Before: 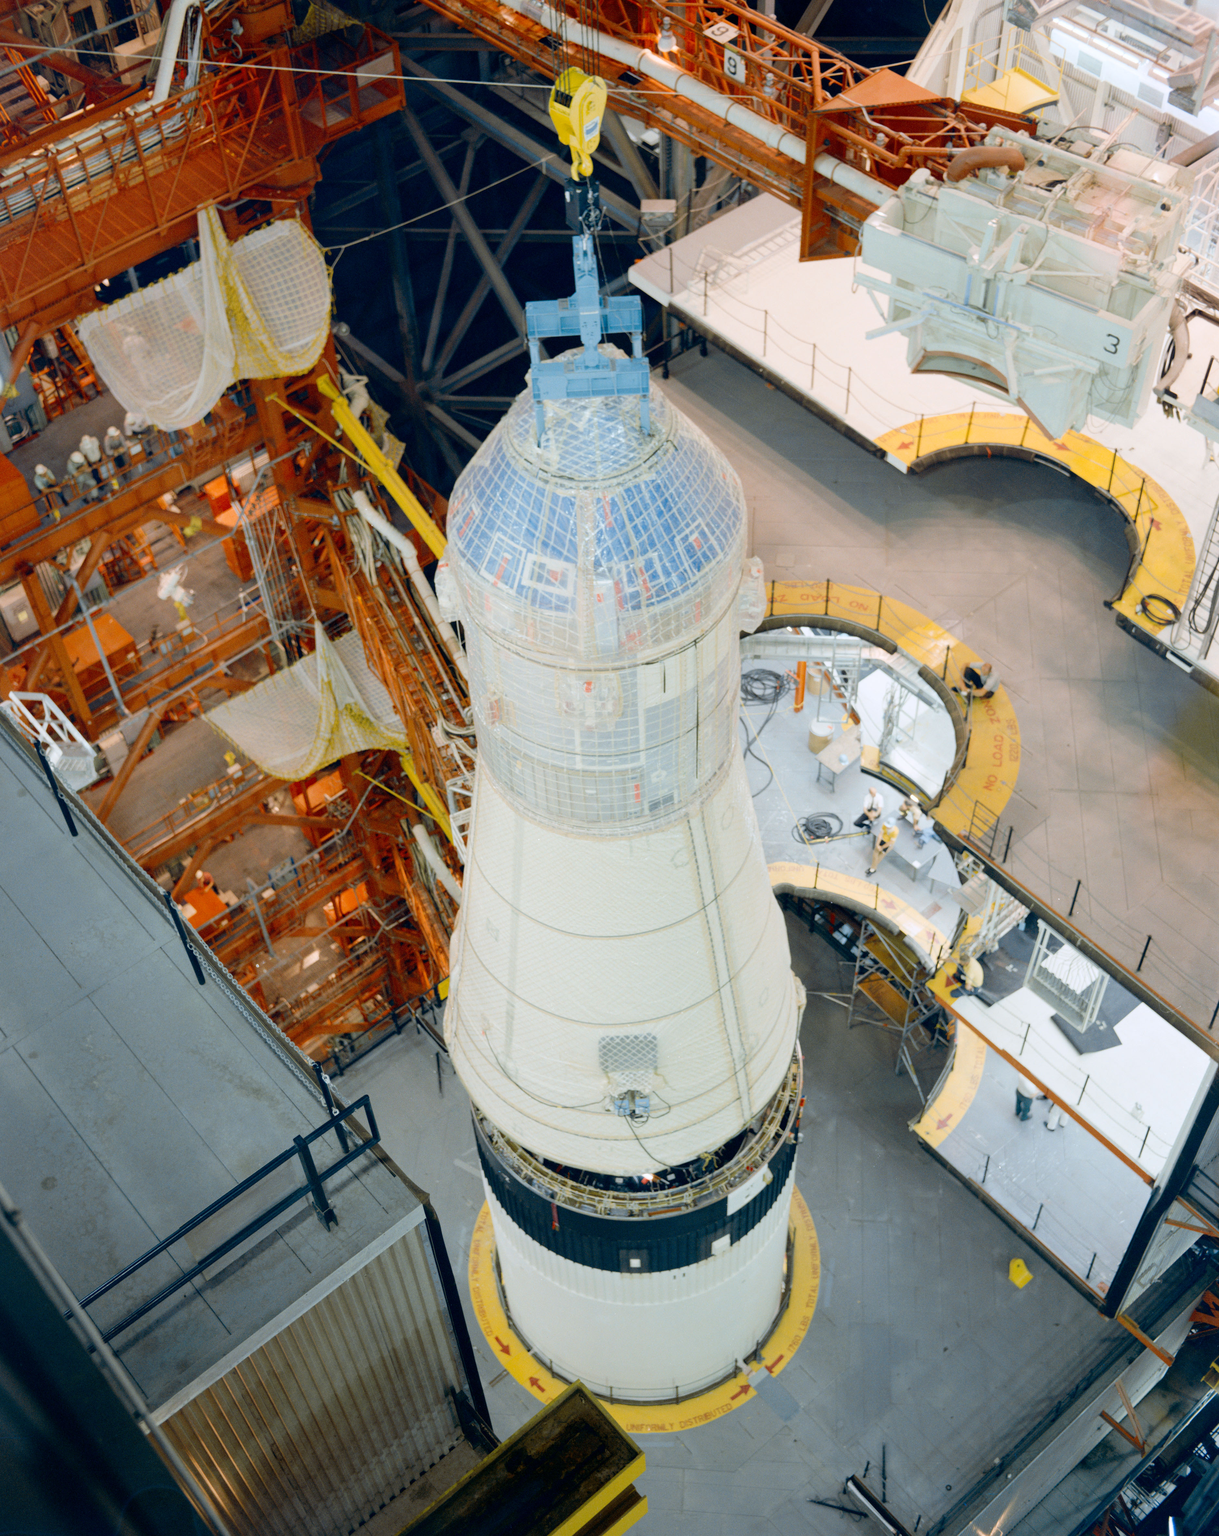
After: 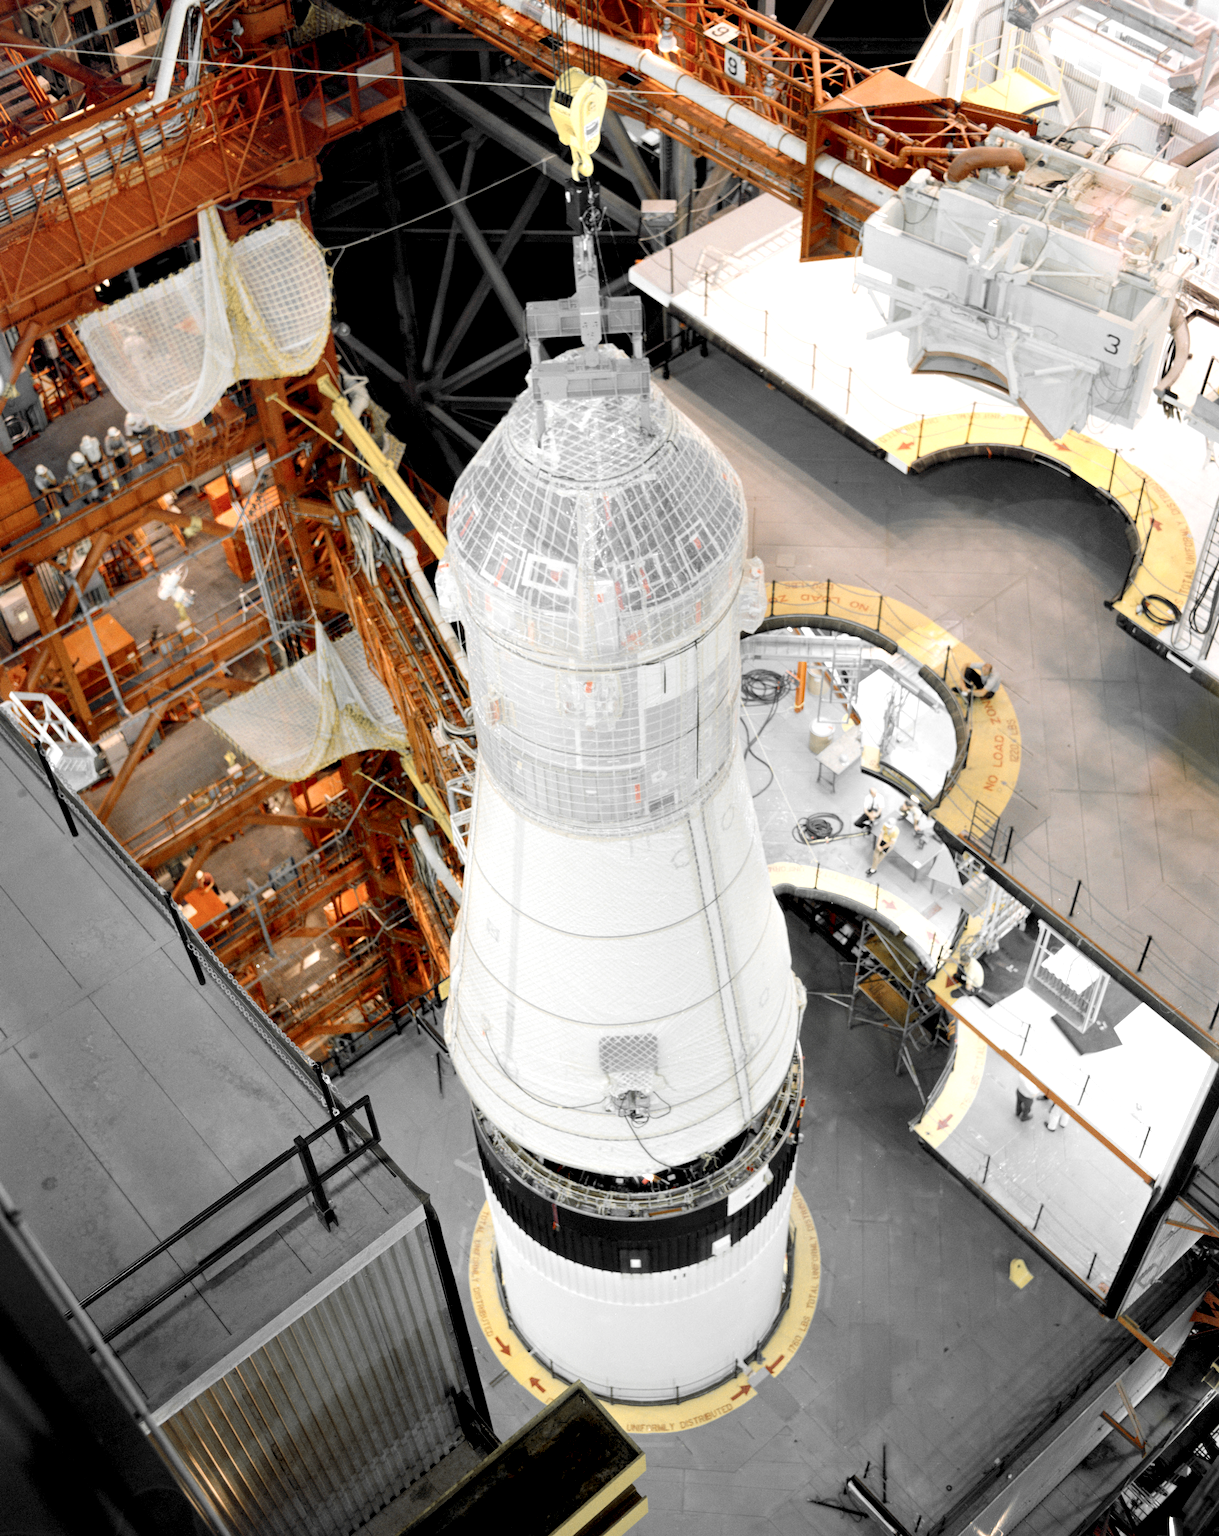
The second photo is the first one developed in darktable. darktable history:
color zones: curves: ch0 [(0, 0.447) (0.184, 0.543) (0.323, 0.476) (0.429, 0.445) (0.571, 0.443) (0.714, 0.451) (0.857, 0.452) (1, 0.447)]; ch1 [(0, 0.464) (0.176, 0.46) (0.287, 0.177) (0.429, 0.002) (0.571, 0) (0.714, 0) (0.857, 0) (1, 0.464)]
local contrast: highlights 190%, shadows 129%, detail 140%, midtone range 0.258
